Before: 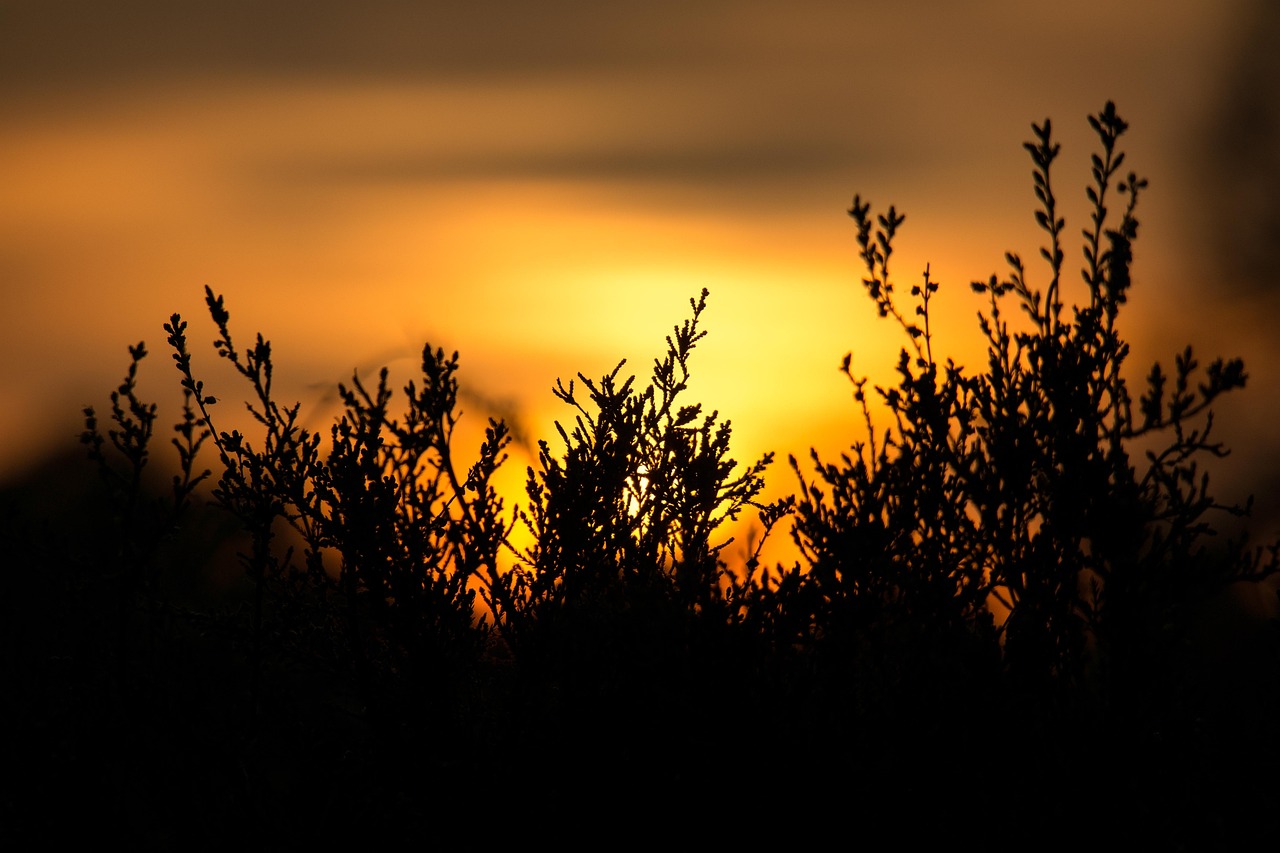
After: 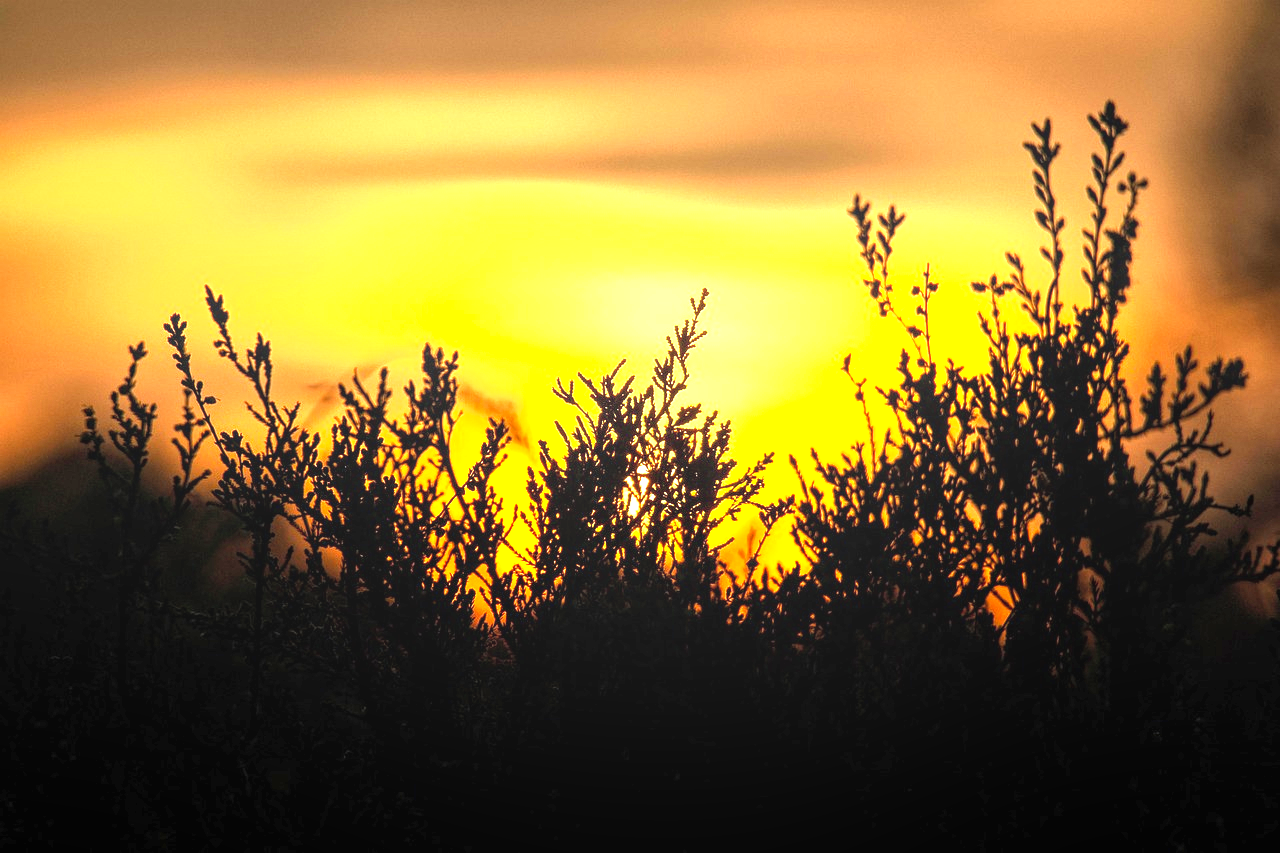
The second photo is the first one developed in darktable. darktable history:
exposure: black level correction 0, exposure 1.103 EV, compensate exposure bias true, compensate highlight preservation false
local contrast: highlights 76%, shadows 55%, detail 176%, midtone range 0.207
levels: levels [0, 0.374, 0.749]
